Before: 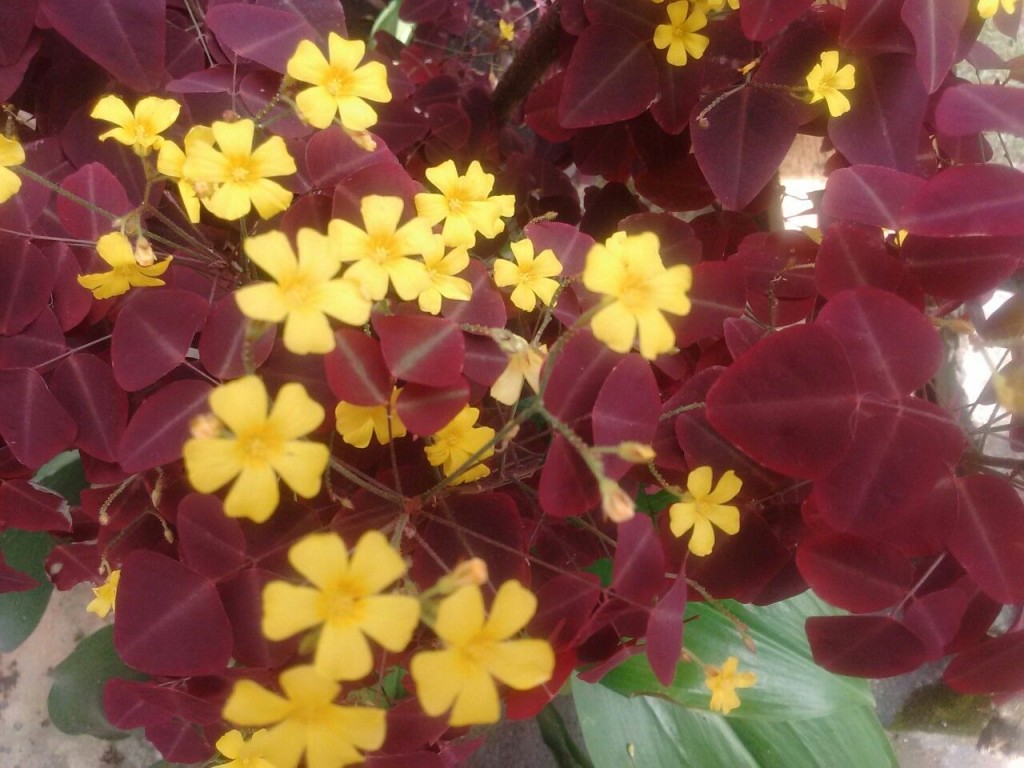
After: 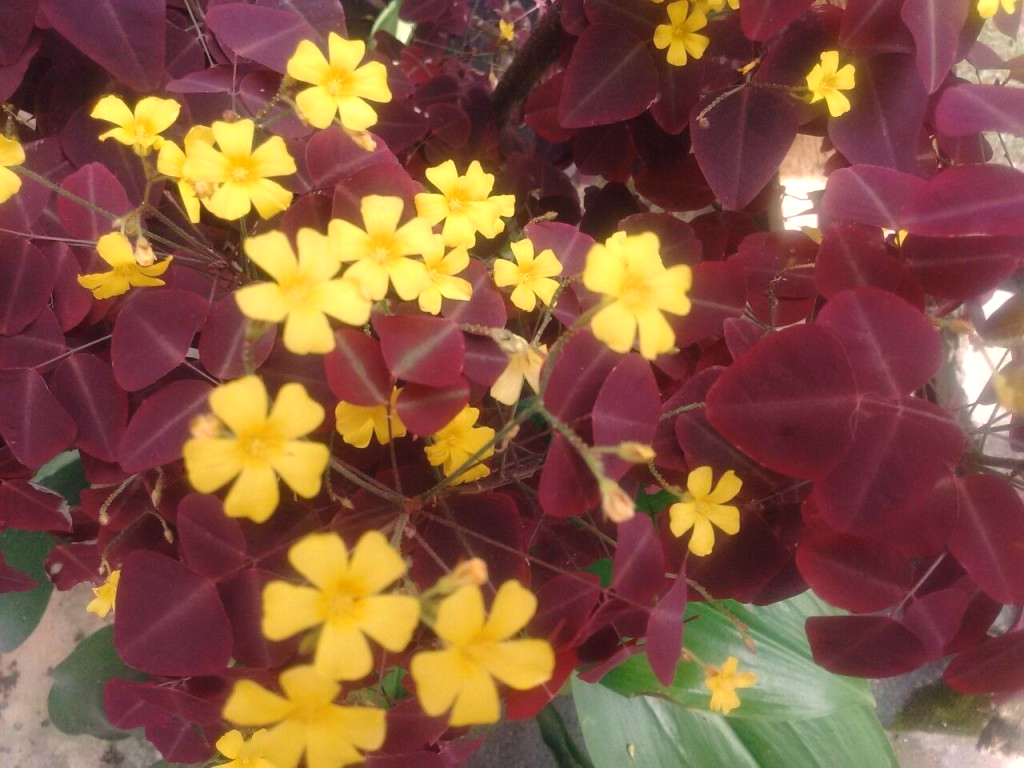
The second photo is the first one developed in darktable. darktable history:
color correction: highlights a* 5.36, highlights b* 5.29, shadows a* -4.33, shadows b* -5.2
exposure: exposure 0.128 EV, compensate exposure bias true, compensate highlight preservation false
